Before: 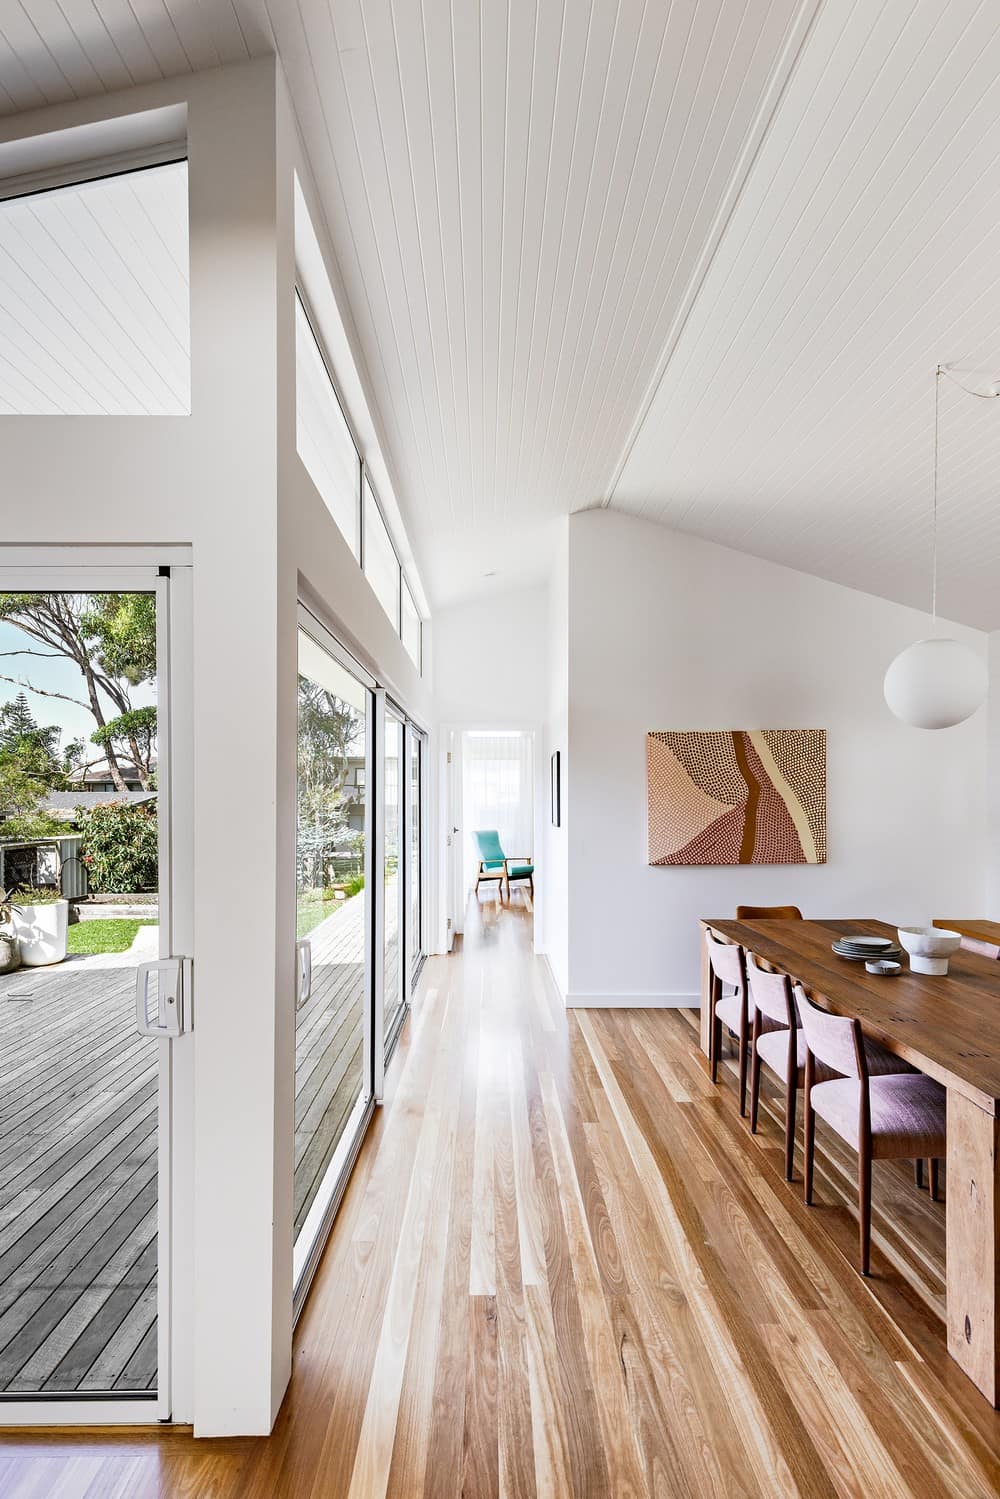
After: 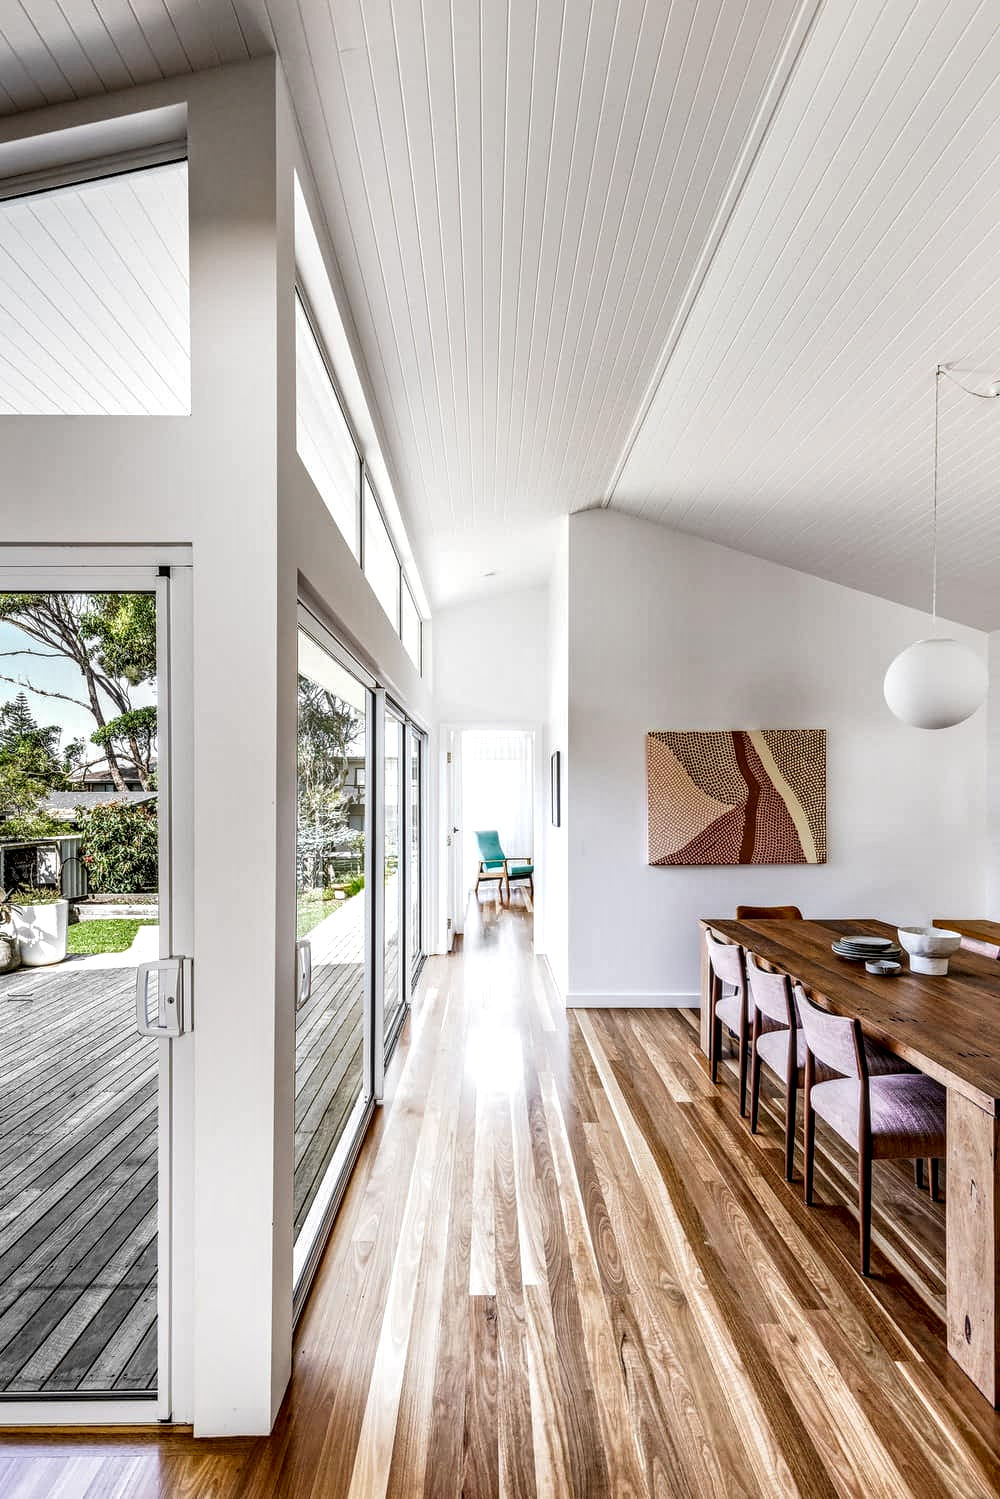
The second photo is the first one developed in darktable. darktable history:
local contrast: highlights 4%, shadows 4%, detail 182%
